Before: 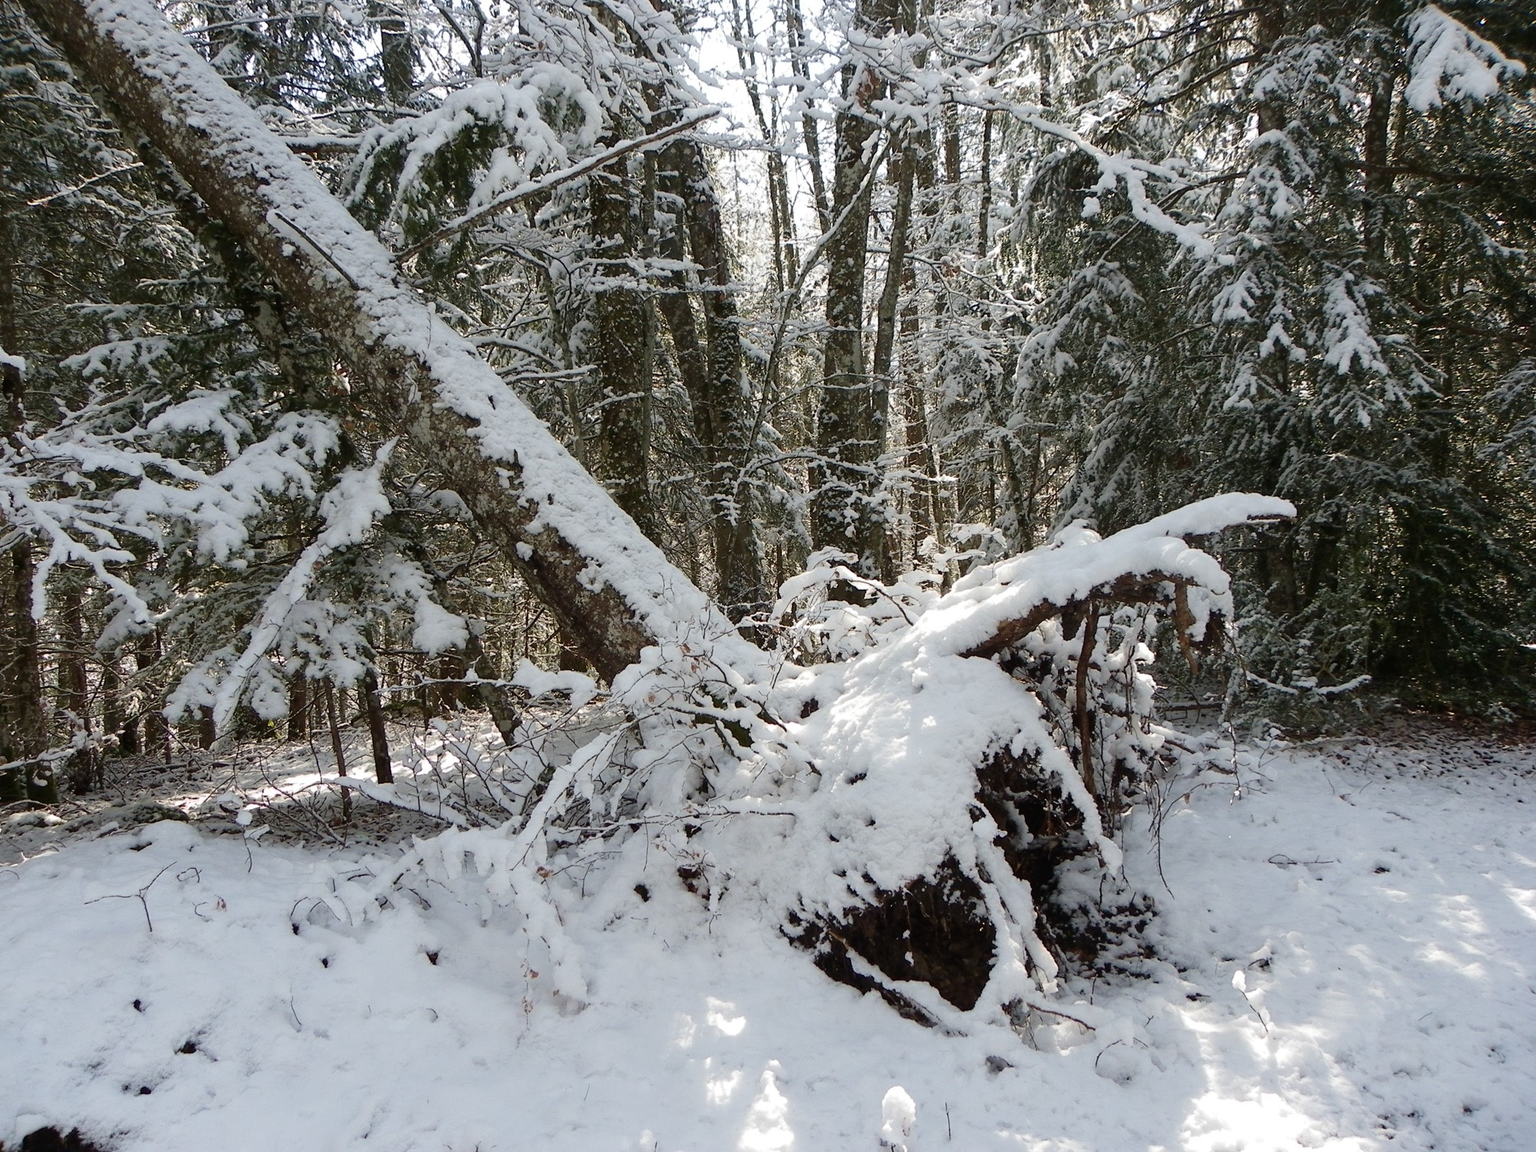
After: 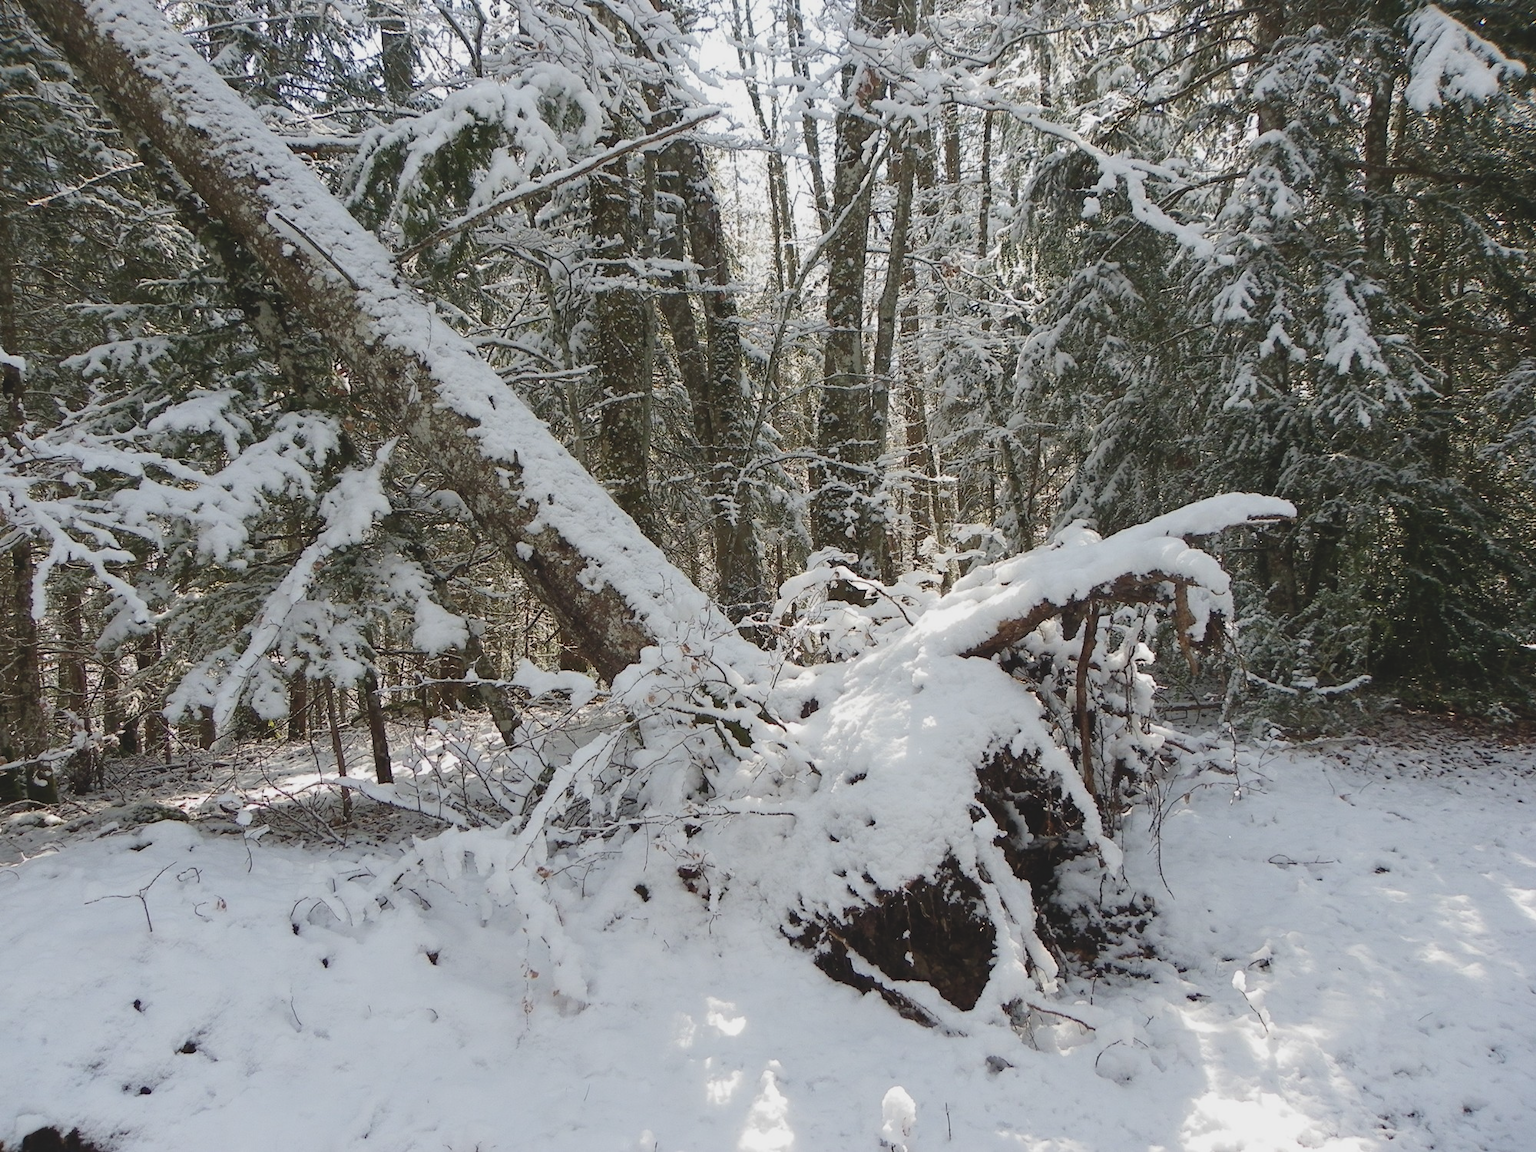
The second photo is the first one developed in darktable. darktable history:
contrast brightness saturation: contrast -0.154, brightness 0.044, saturation -0.119
